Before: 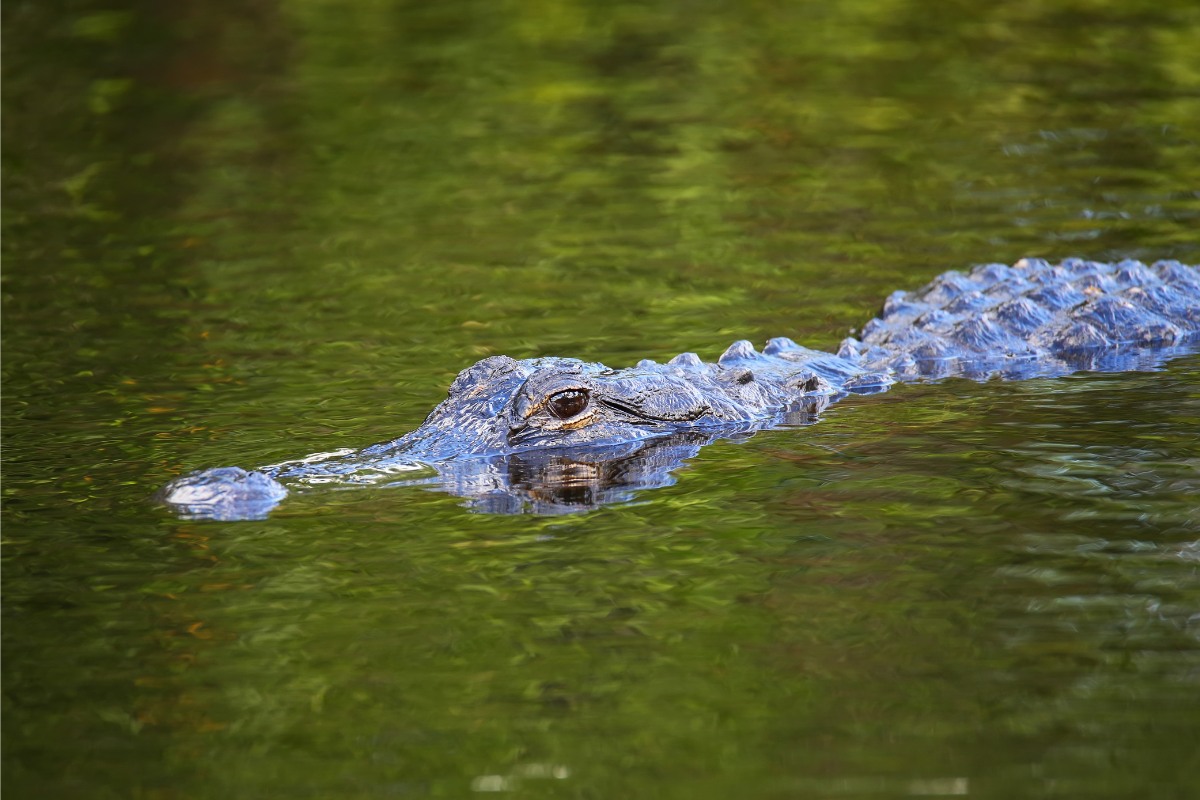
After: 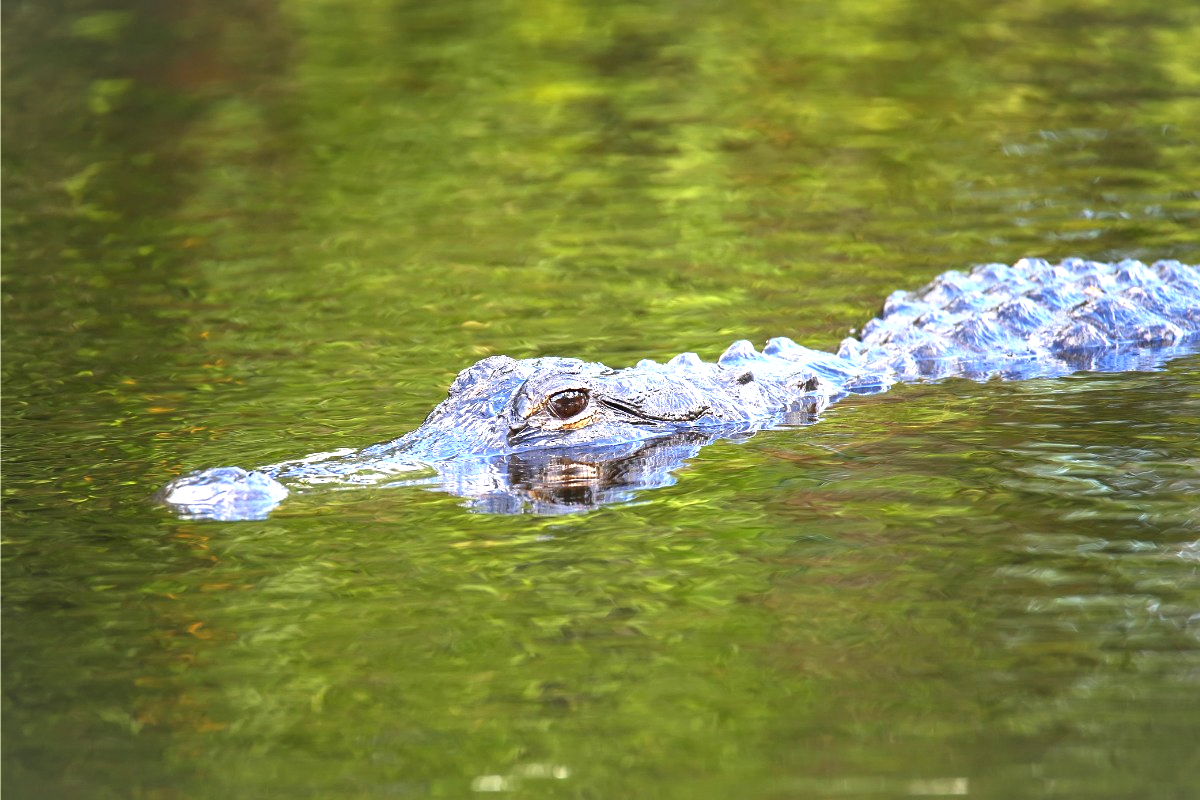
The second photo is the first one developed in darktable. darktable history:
vignetting: fall-off radius 100.12%, brightness 0.037, saturation 0.003, width/height ratio 1.336, dithering 8-bit output, unbound false
exposure: black level correction 0, exposure 1.2 EV, compensate exposure bias true, compensate highlight preservation false
